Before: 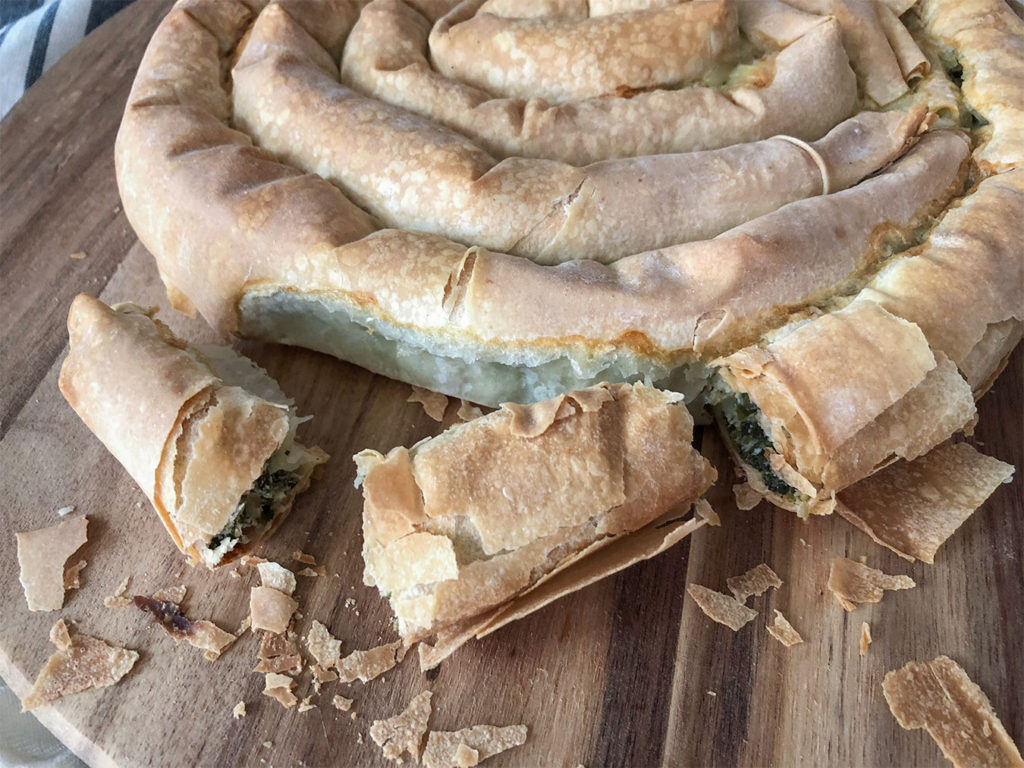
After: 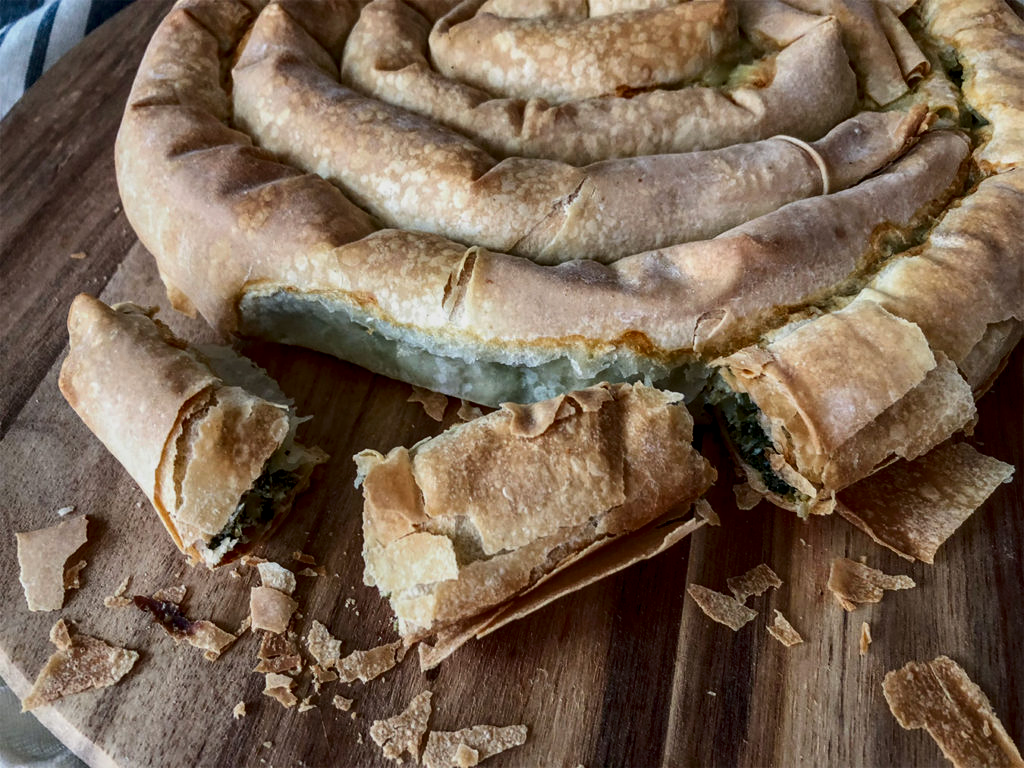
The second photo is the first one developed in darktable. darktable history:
local contrast: detail 130%
contrast brightness saturation: contrast 0.187, brightness -0.115, saturation 0.214
exposure: exposure -0.488 EV, compensate highlight preservation false
